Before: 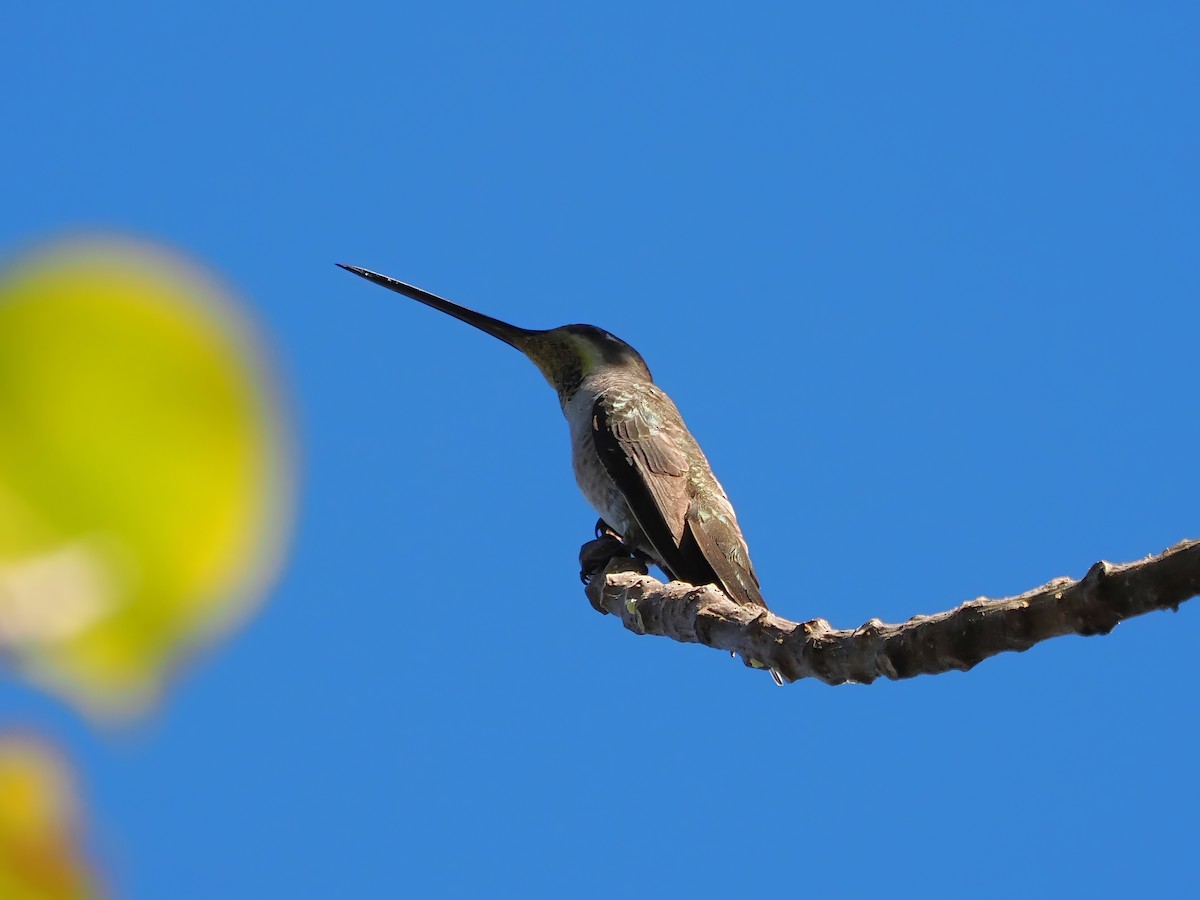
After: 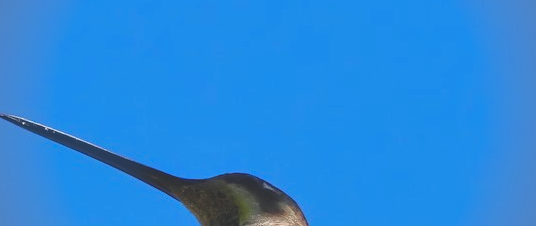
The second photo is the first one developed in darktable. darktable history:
vignetting: fall-off radius 60.92%
shadows and highlights: shadows -12.5, white point adjustment 4, highlights 28.33
haze removal: strength -0.1, adaptive false
local contrast: on, module defaults
color balance rgb: perceptual saturation grading › global saturation 35%, perceptual saturation grading › highlights -25%, perceptual saturation grading › shadows 50%
exposure: black level correction -0.03, compensate highlight preservation false
crop: left 28.64%, top 16.832%, right 26.637%, bottom 58.055%
